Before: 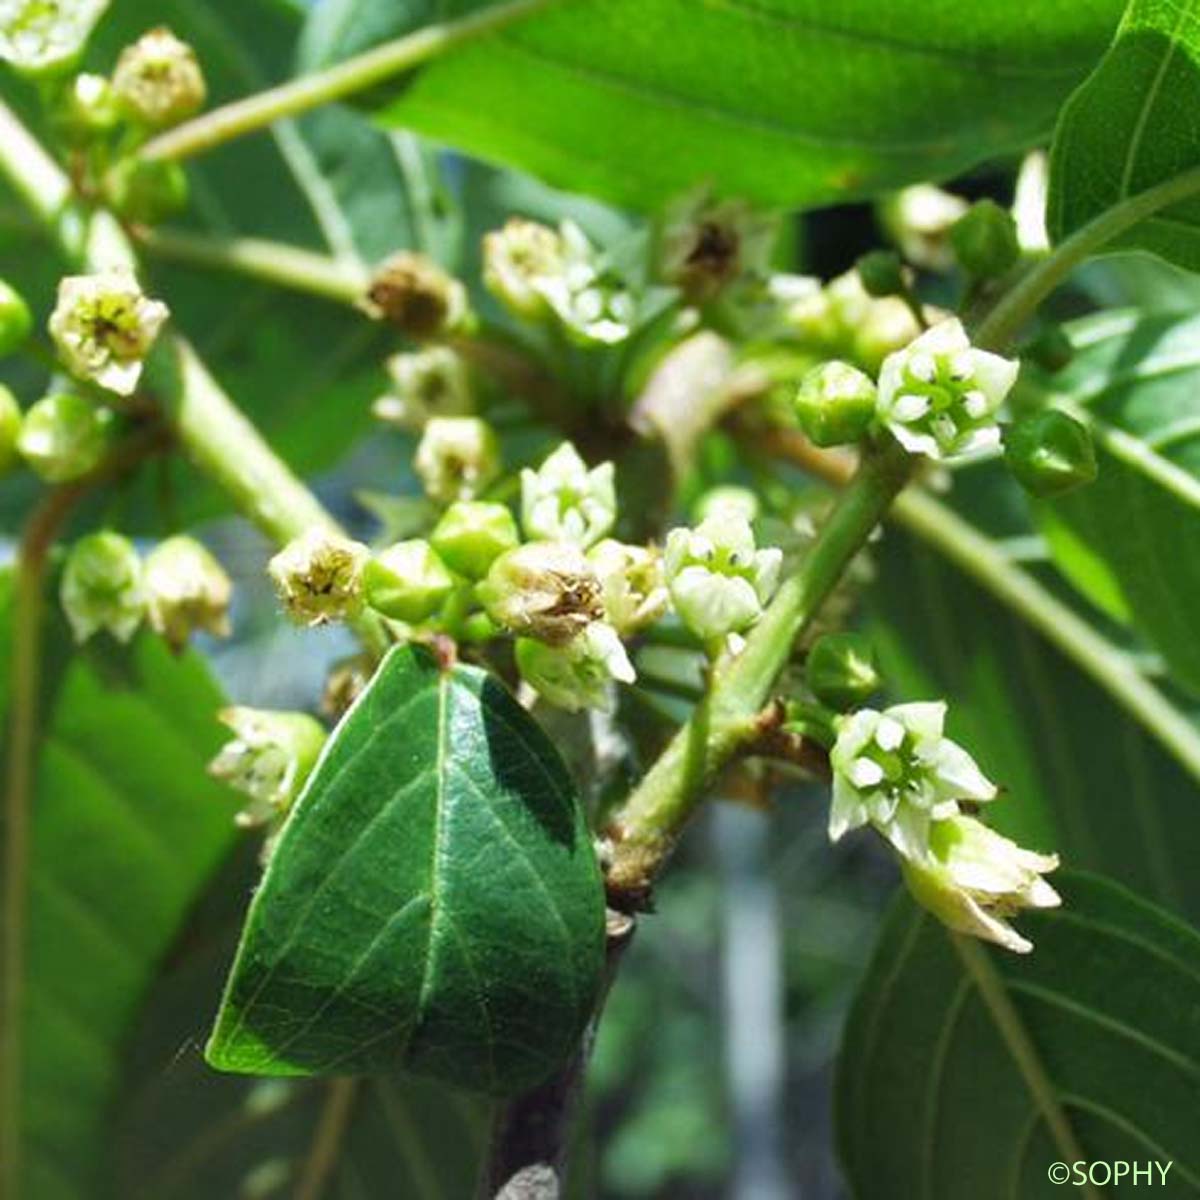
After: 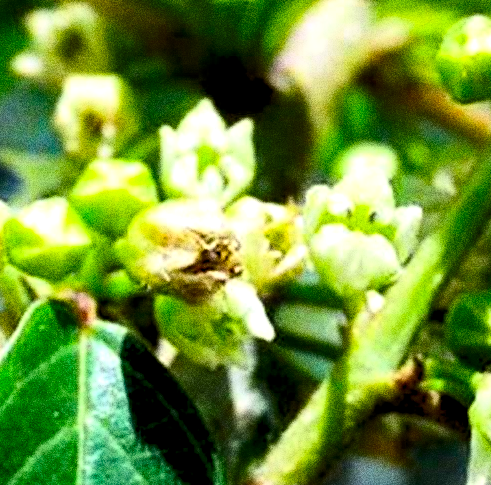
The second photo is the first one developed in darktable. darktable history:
rotate and perspective: lens shift (vertical) 0.048, lens shift (horizontal) -0.024, automatic cropping off
exposure: exposure 0.127 EV, compensate highlight preservation false
contrast brightness saturation: contrast 0.21, brightness -0.11, saturation 0.21
grain: coarseness 10.62 ISO, strength 55.56%
rgb levels: levels [[0.029, 0.461, 0.922], [0, 0.5, 1], [0, 0.5, 1]]
crop: left 30%, top 30%, right 30%, bottom 30%
color balance: output saturation 110%
